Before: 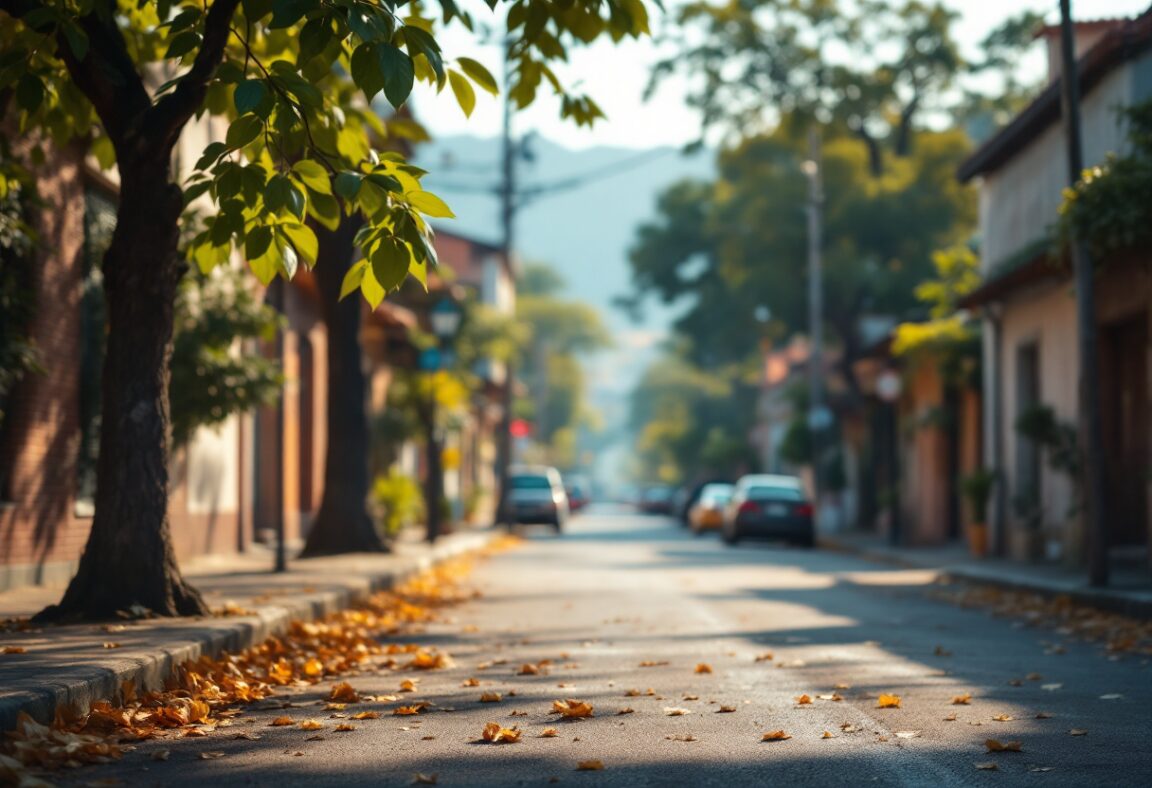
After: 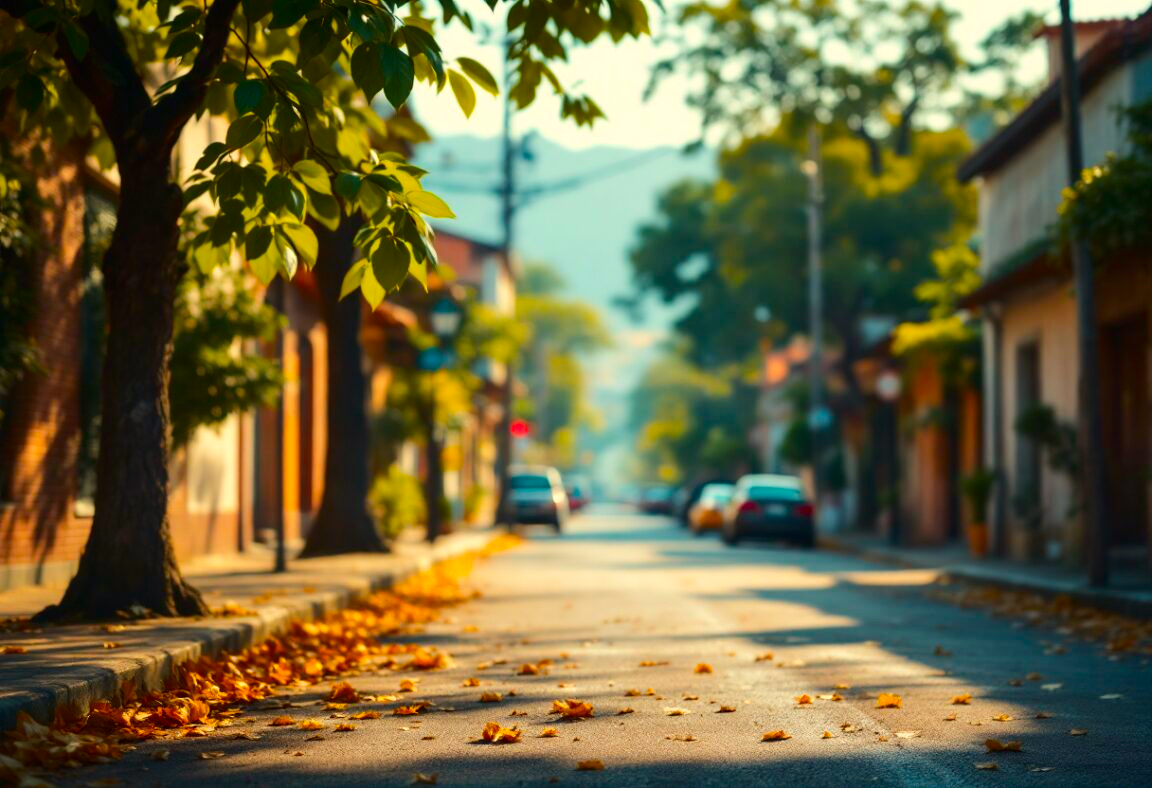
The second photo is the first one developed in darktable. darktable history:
white balance: red 1.029, blue 0.92
contrast brightness saturation: contrast 0.13, brightness -0.05, saturation 0.16
color balance rgb: perceptual saturation grading › global saturation 25%, perceptual brilliance grading › mid-tones 10%, perceptual brilliance grading › shadows 15%, global vibrance 20%
